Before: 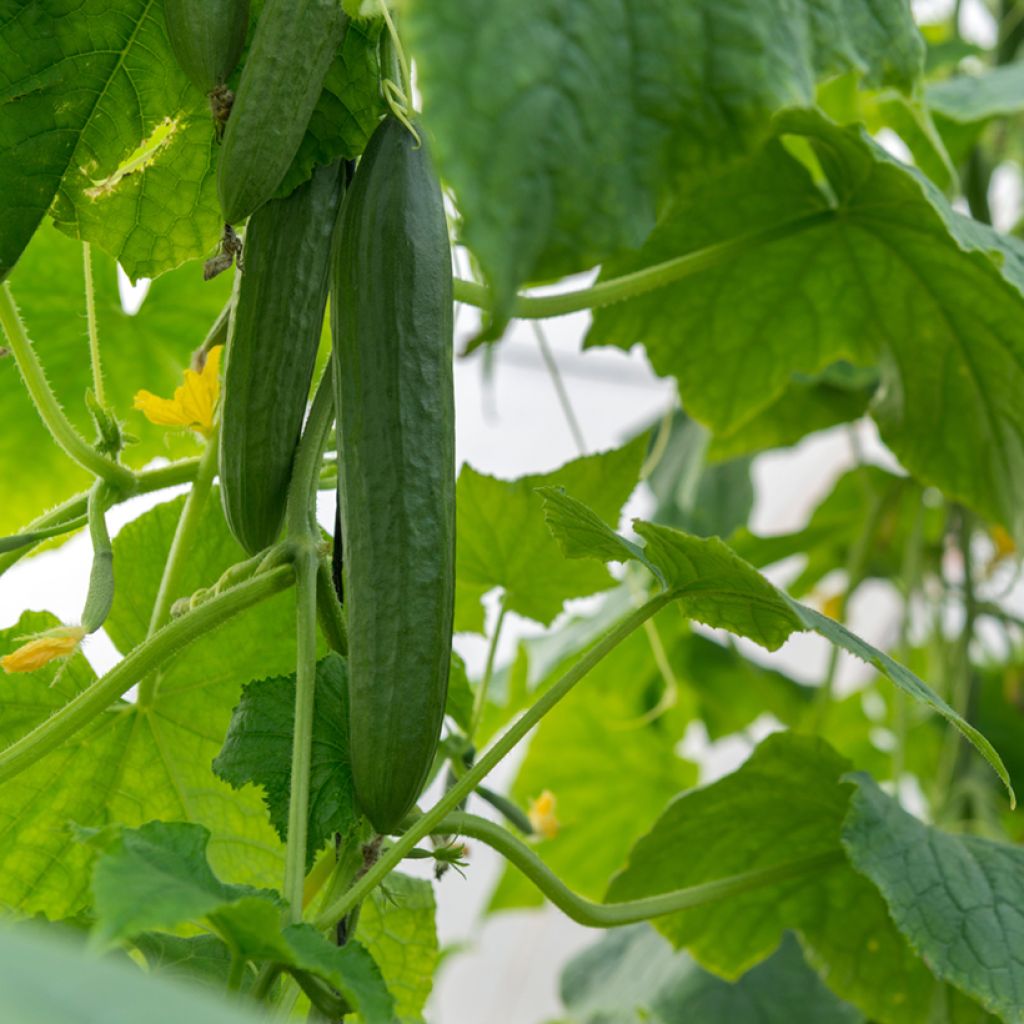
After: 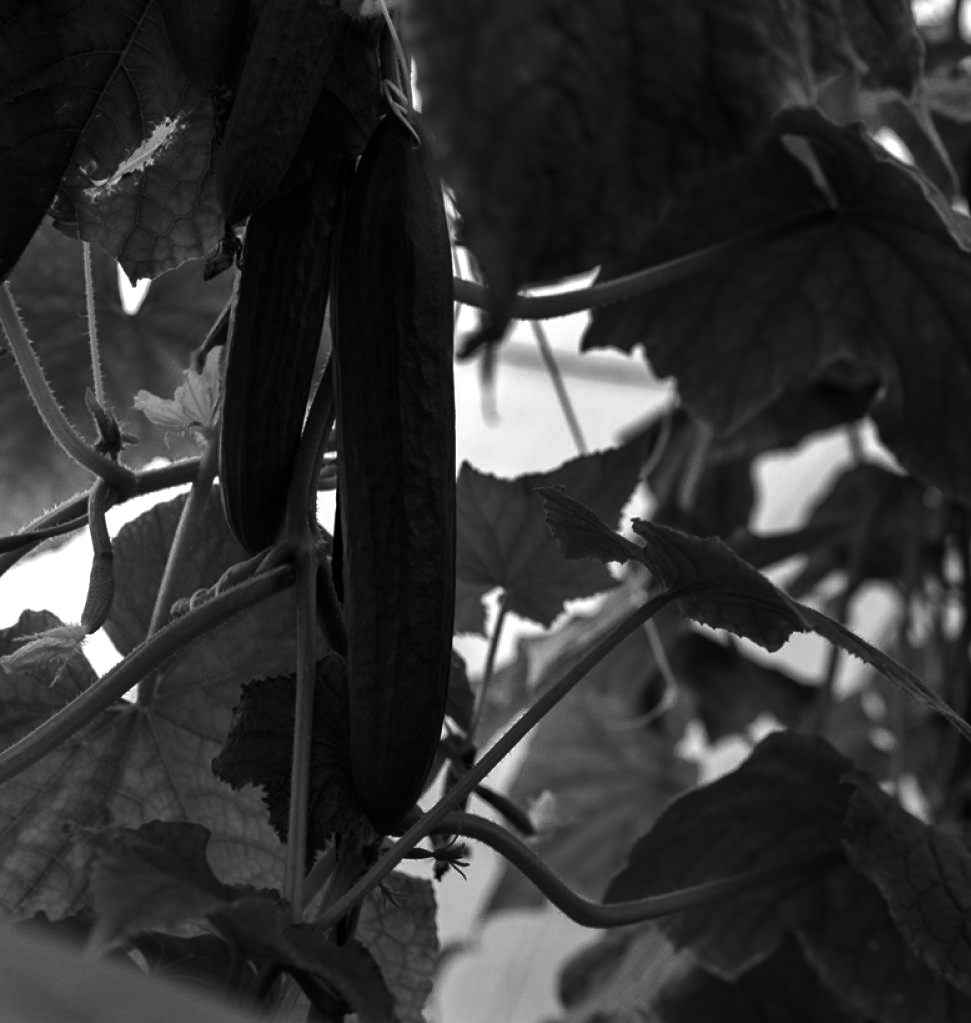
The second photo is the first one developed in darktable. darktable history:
crop and rotate: left 0%, right 5.112%
color balance rgb: global offset › chroma 0.056%, global offset › hue 253.56°, linear chroma grading › global chroma 0.994%, perceptual saturation grading › global saturation -0.154%, perceptual brilliance grading › highlights 3.049%
contrast brightness saturation: contrast 0.021, brightness -0.986, saturation -0.986
